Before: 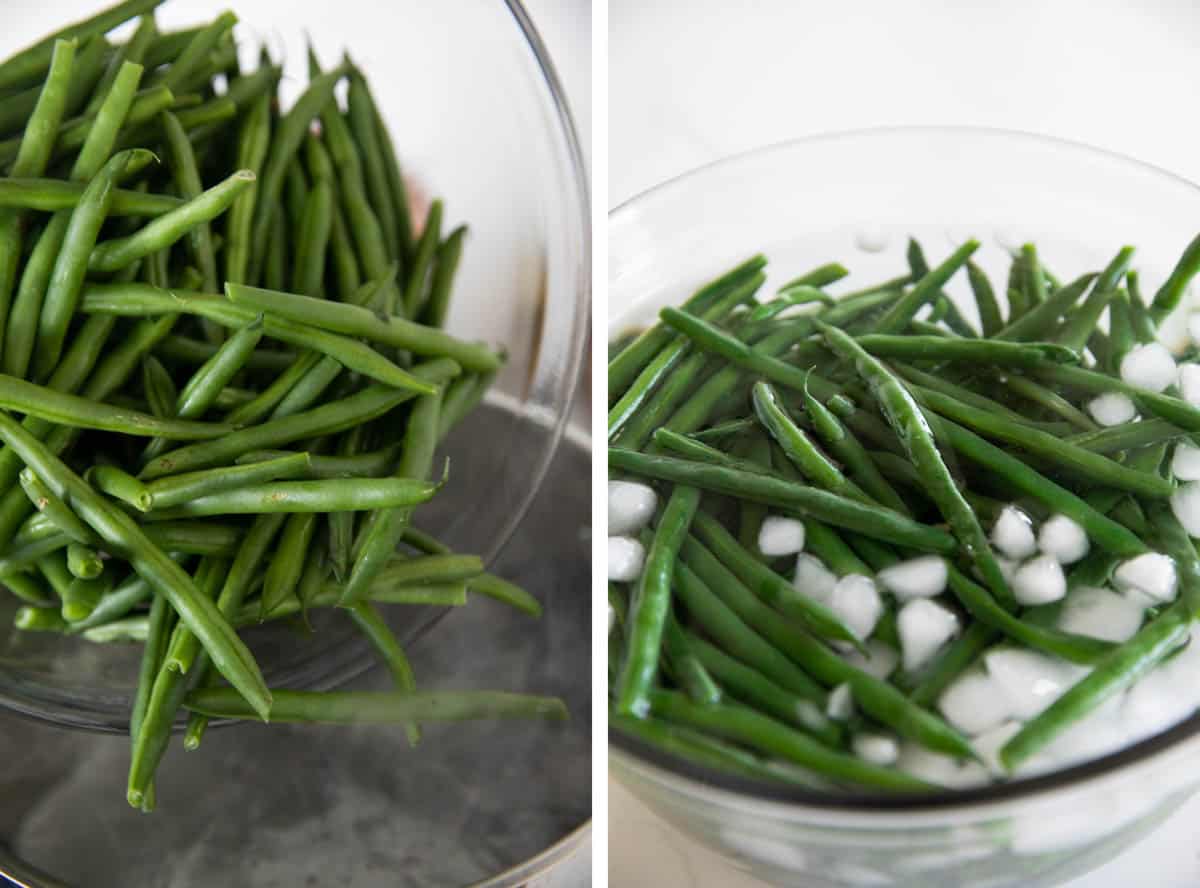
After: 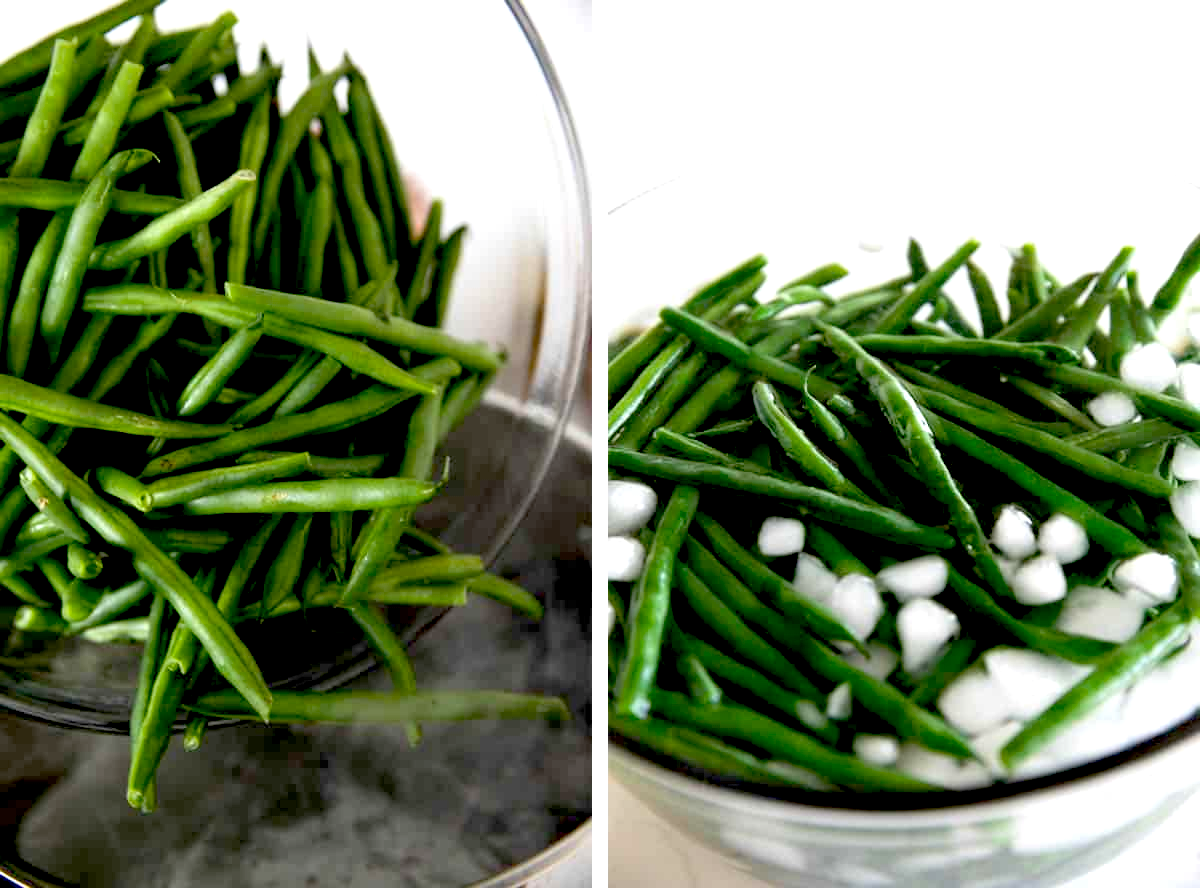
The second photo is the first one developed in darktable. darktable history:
exposure: black level correction 0.039, exposure 0.499 EV, compensate exposure bias true, compensate highlight preservation false
